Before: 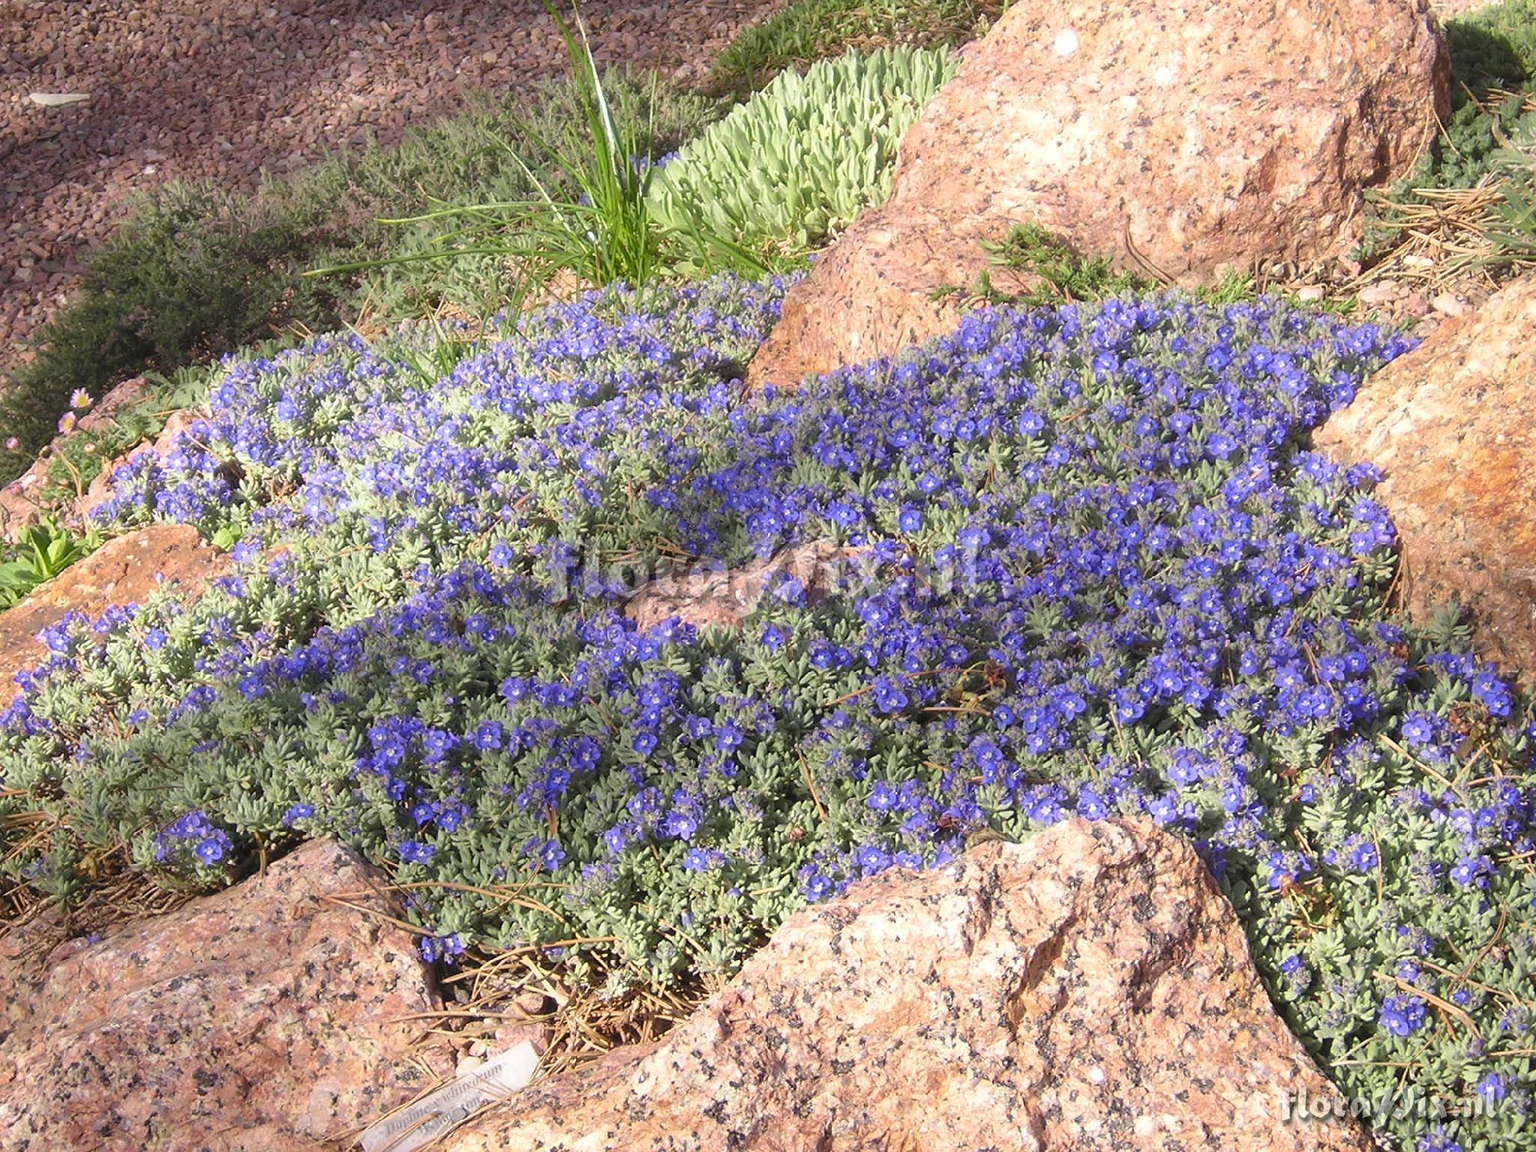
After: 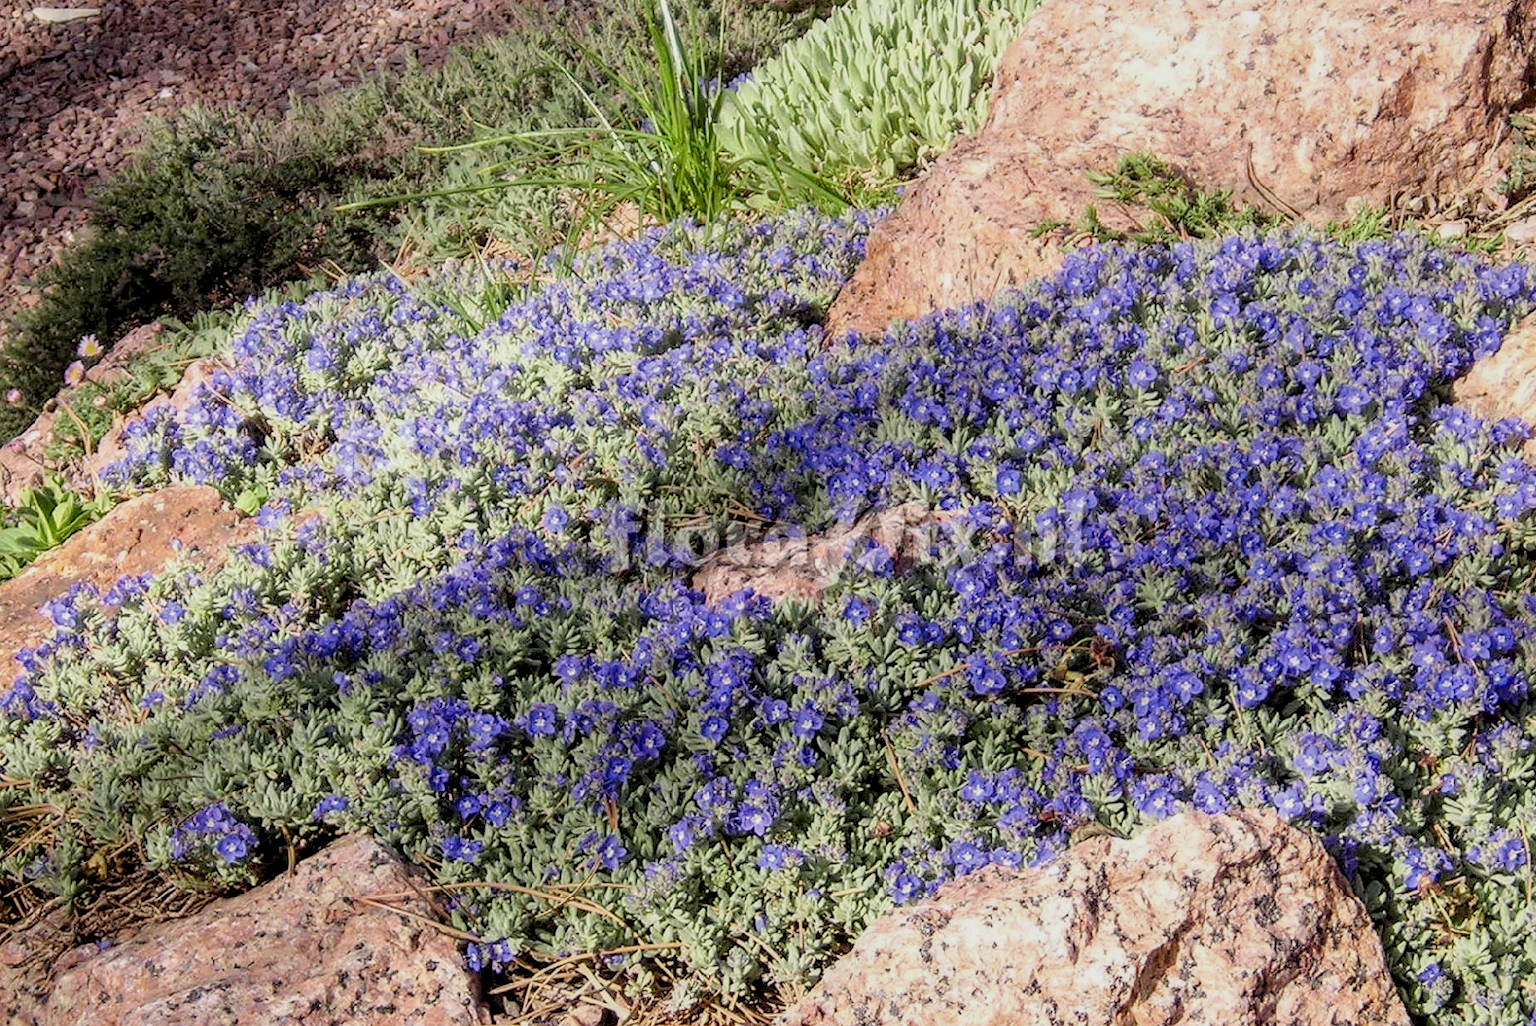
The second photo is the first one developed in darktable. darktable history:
local contrast: detail 144%
exposure: black level correction 0.01, exposure 0.015 EV, compensate exposure bias true, compensate highlight preservation false
crop: top 7.498%, right 9.705%, bottom 12.046%
tone equalizer: mask exposure compensation -0.508 EV
filmic rgb: black relative exposure -7.65 EV, white relative exposure 4.56 EV, hardness 3.61
